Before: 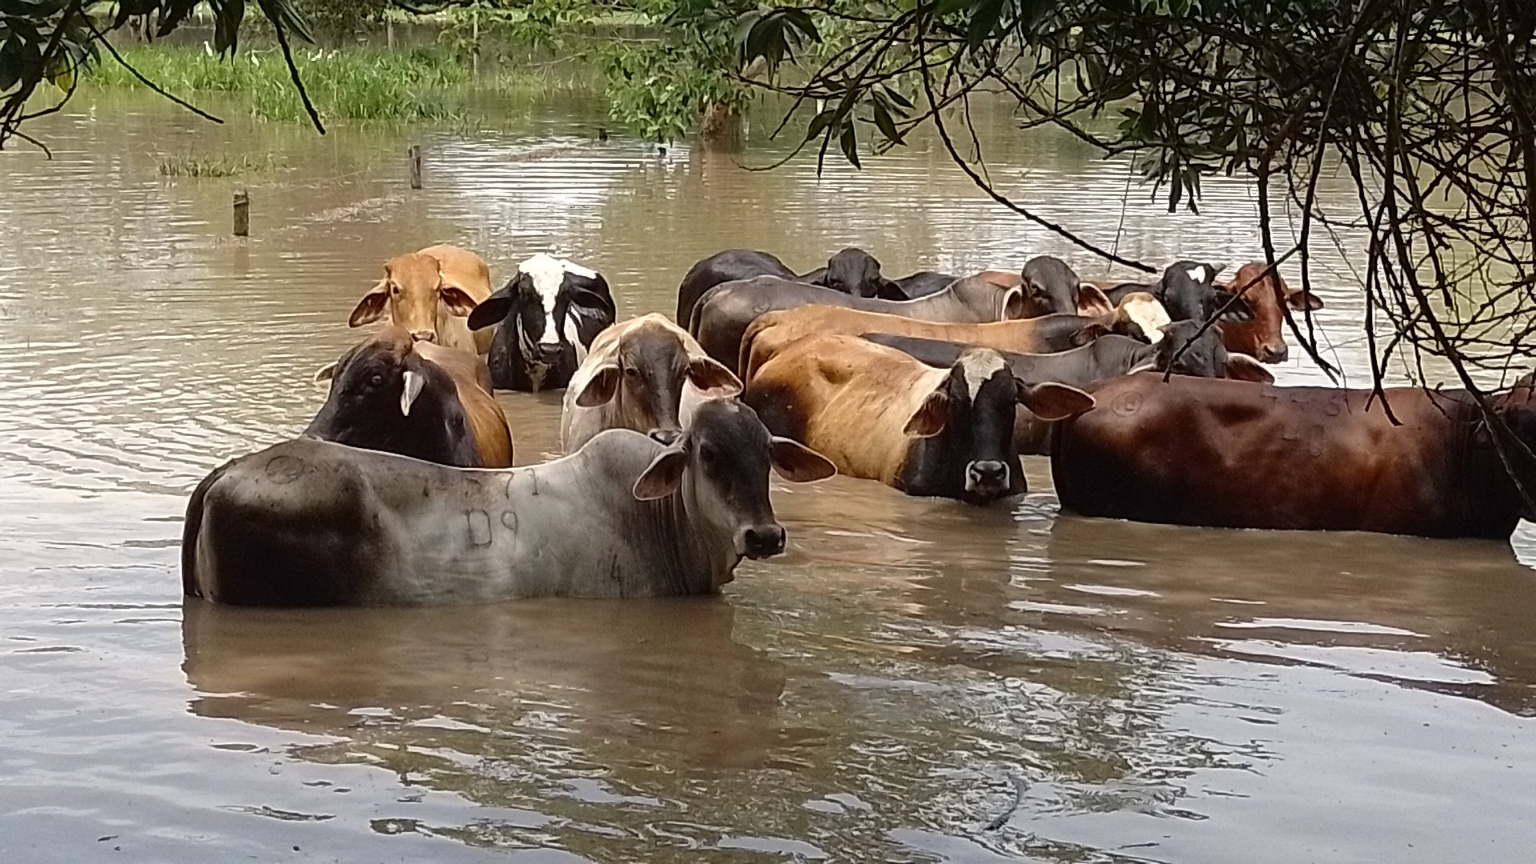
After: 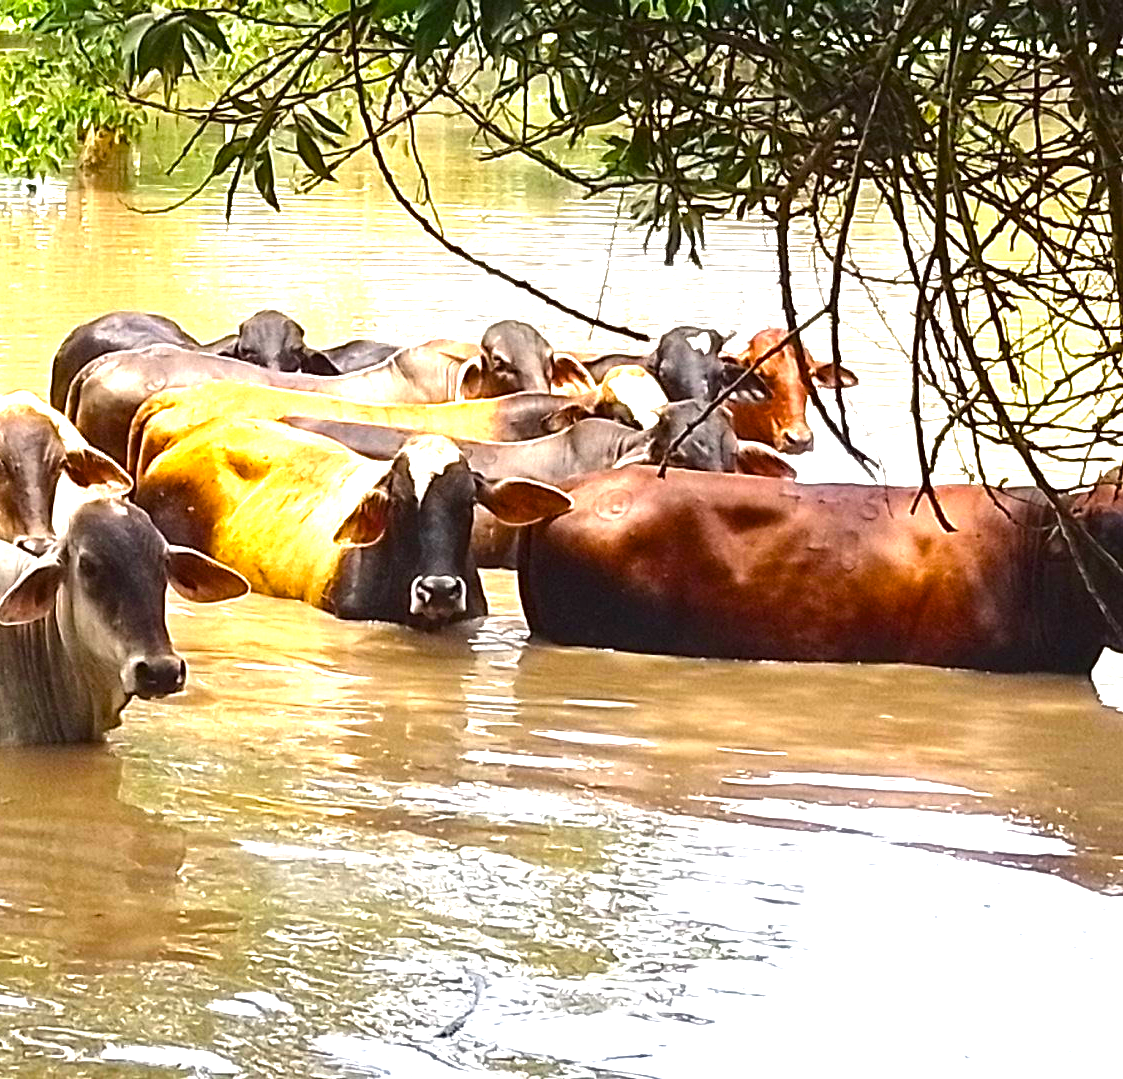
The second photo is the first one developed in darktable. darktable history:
color balance rgb: linear chroma grading › global chroma 14.657%, perceptual saturation grading › global saturation 31.325%, perceptual brilliance grading › global brilliance 24.215%
exposure: black level correction 0, exposure 1.199 EV, compensate exposure bias true, compensate highlight preservation false
crop: left 41.461%
